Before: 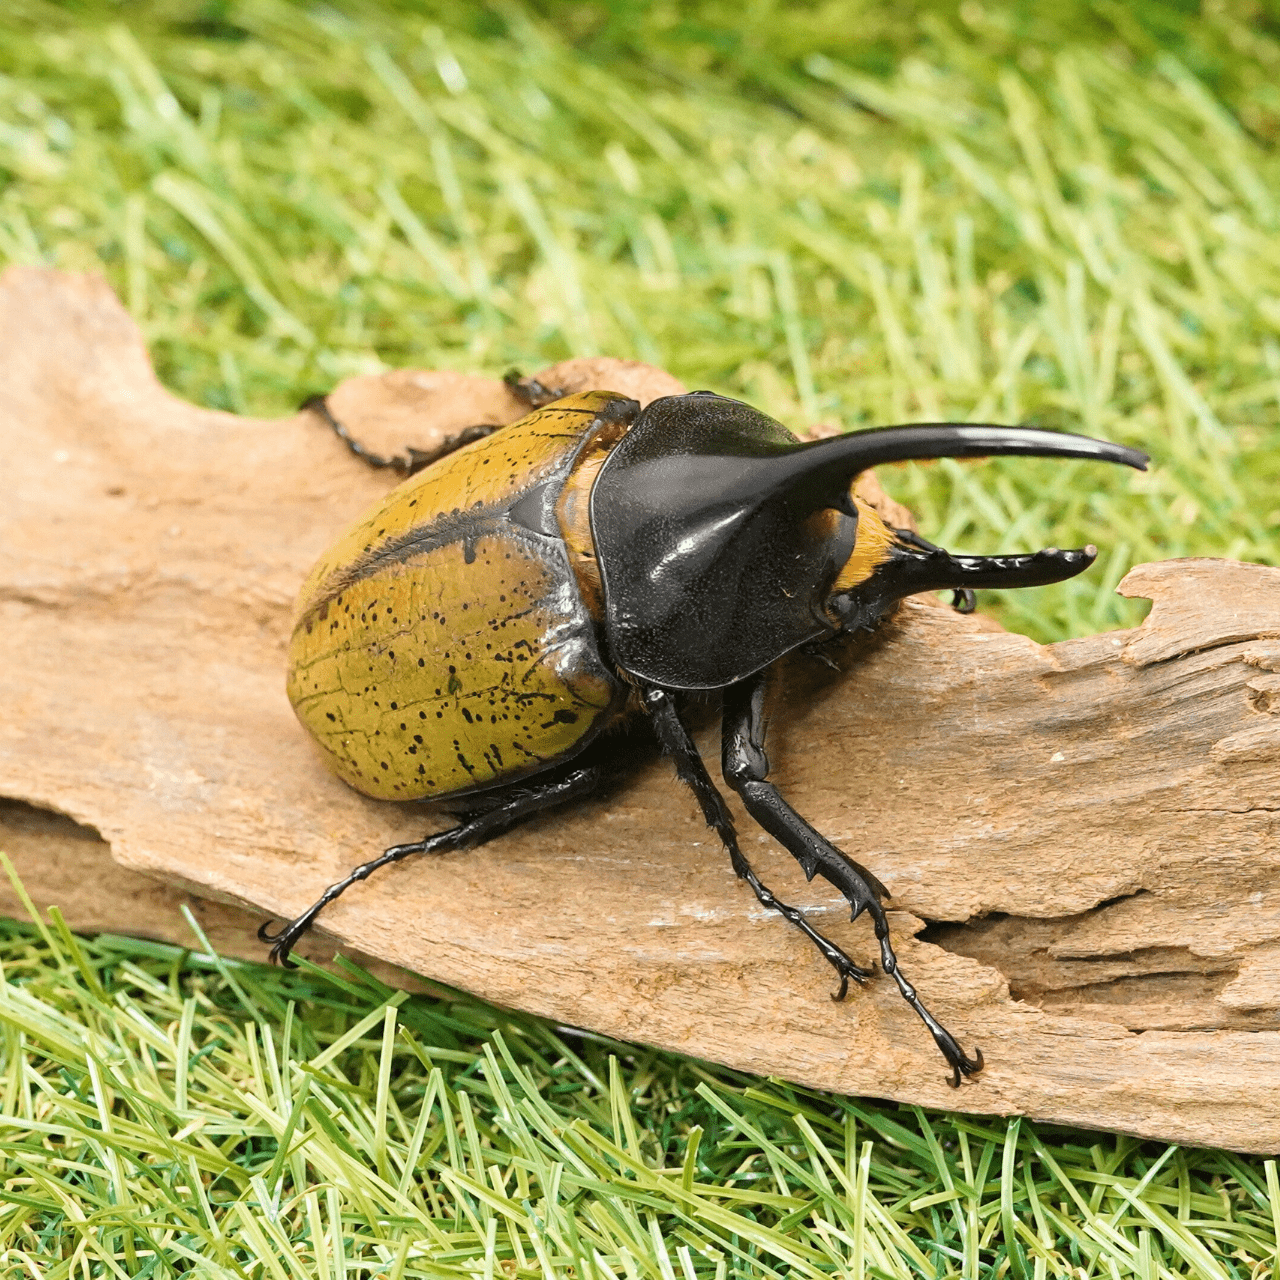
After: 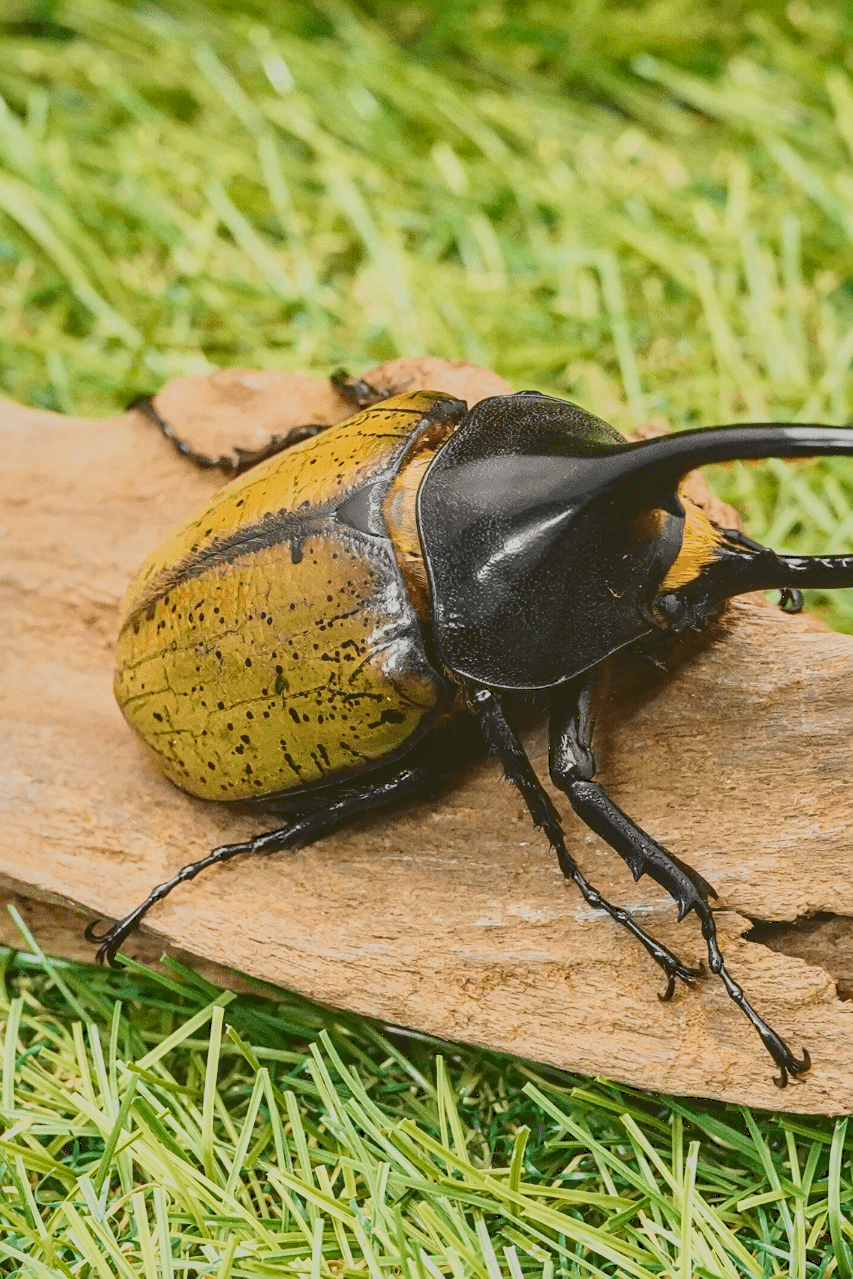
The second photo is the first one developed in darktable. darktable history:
tone curve: curves: ch0 [(0, 0.148) (0.191, 0.225) (0.712, 0.695) (0.864, 0.797) (1, 0.839)]
sharpen: amount 0.2
local contrast: detail 130%
crop and rotate: left 13.537%, right 19.796%
shadows and highlights: shadows -20, white point adjustment -2, highlights -35
